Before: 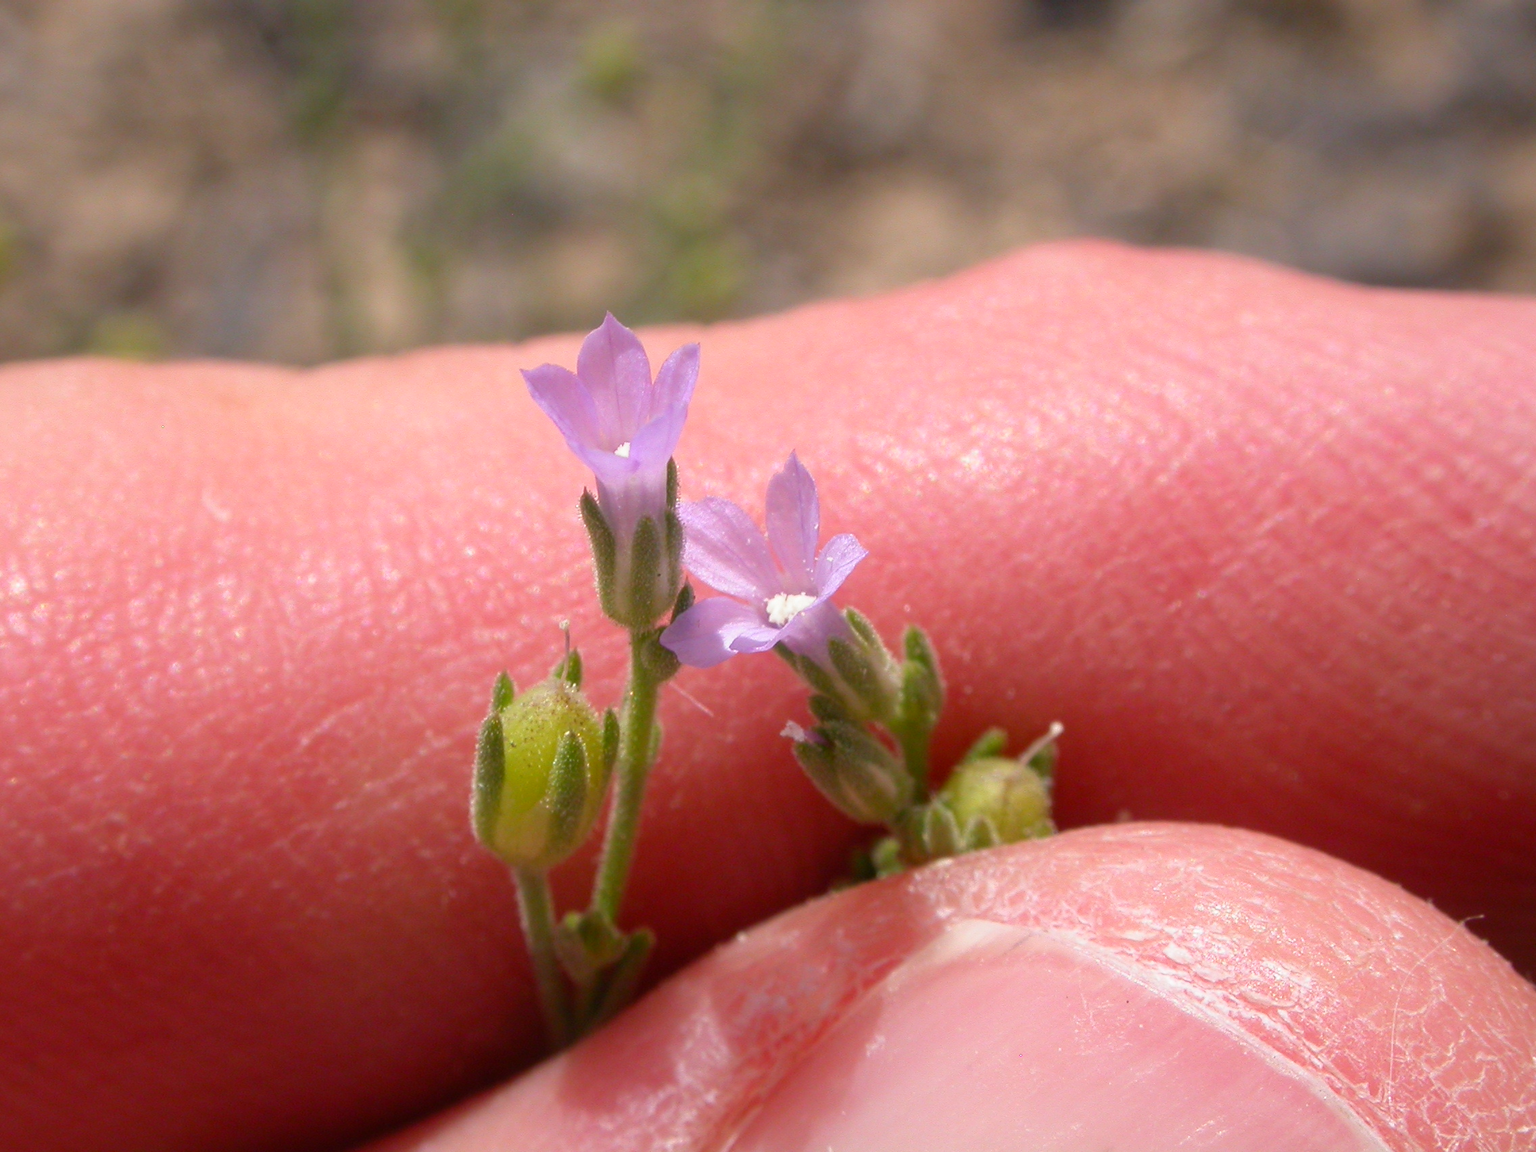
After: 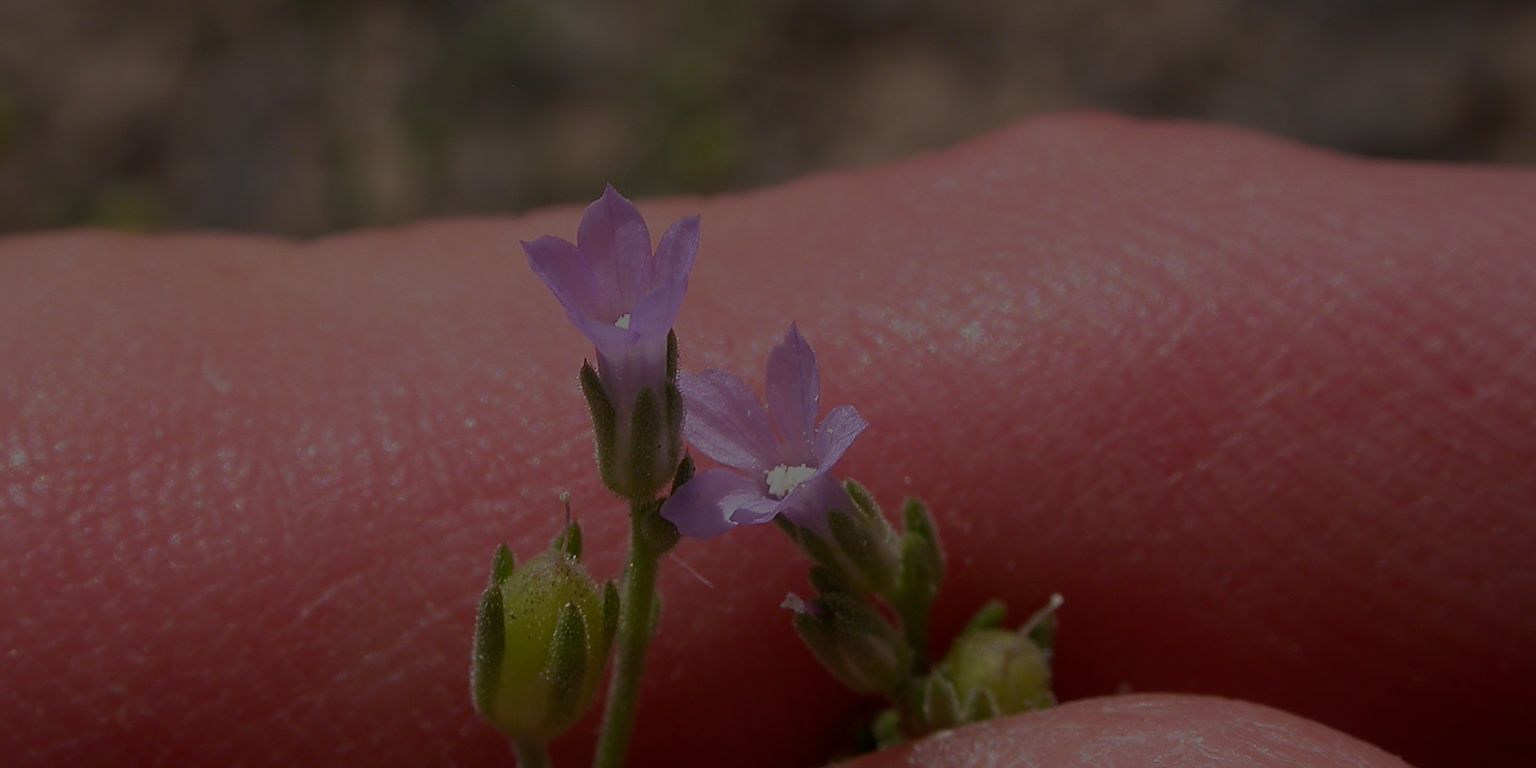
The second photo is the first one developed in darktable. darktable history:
sharpen: radius 2.676, amount 0.669
crop: top 11.166%, bottom 22.168%
exposure: exposure -2.446 EV, compensate highlight preservation false
